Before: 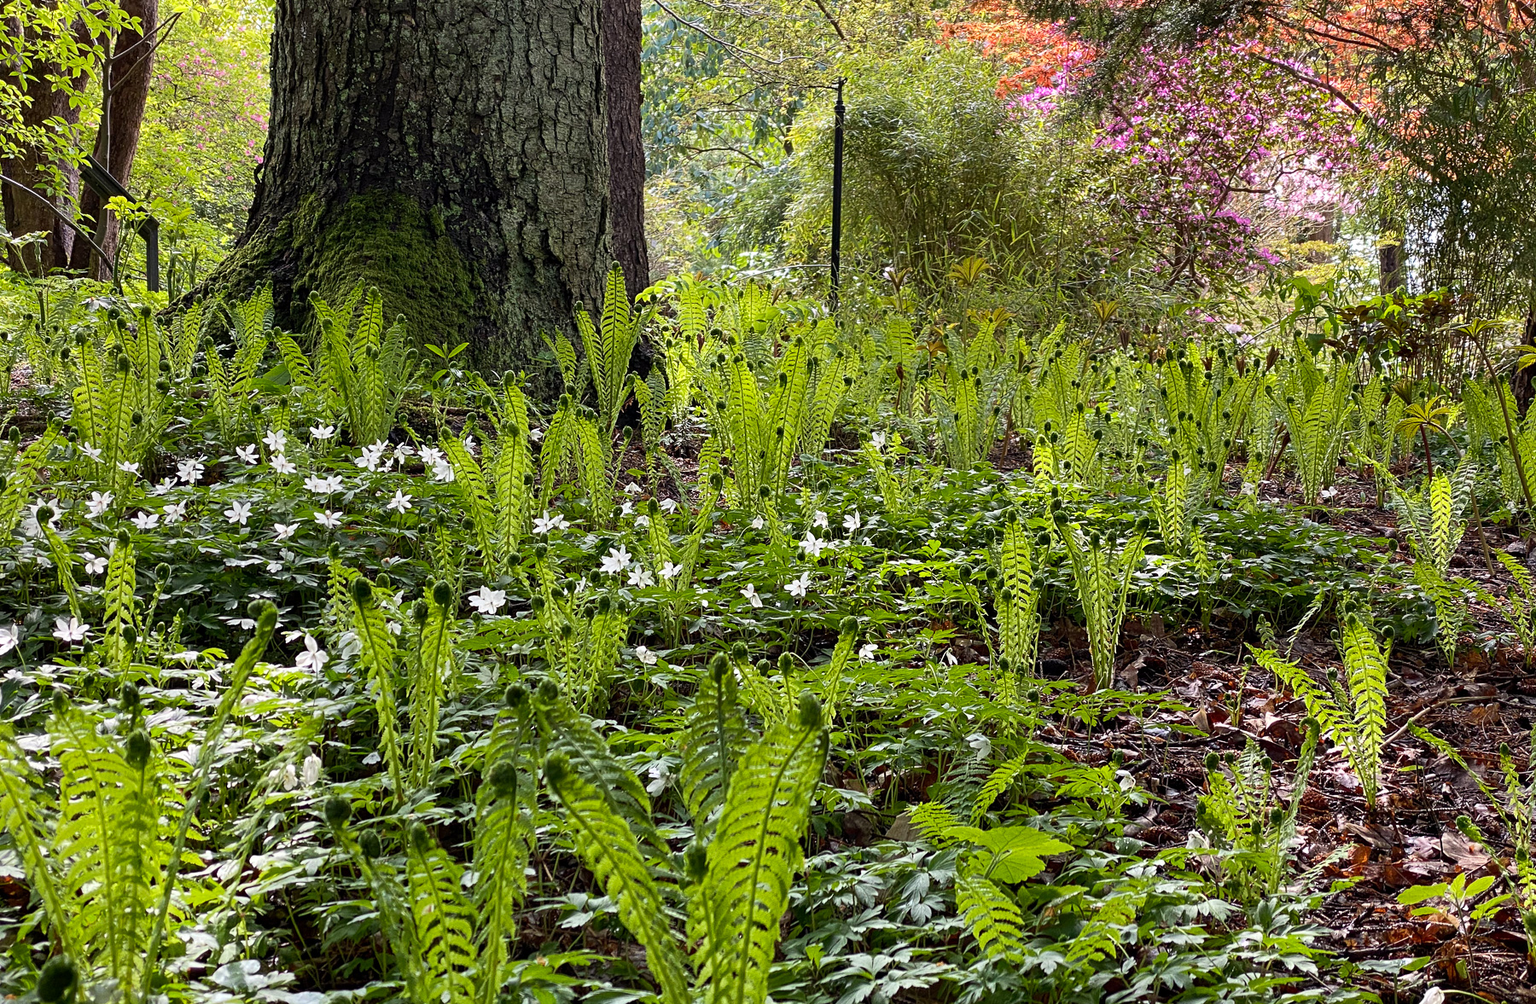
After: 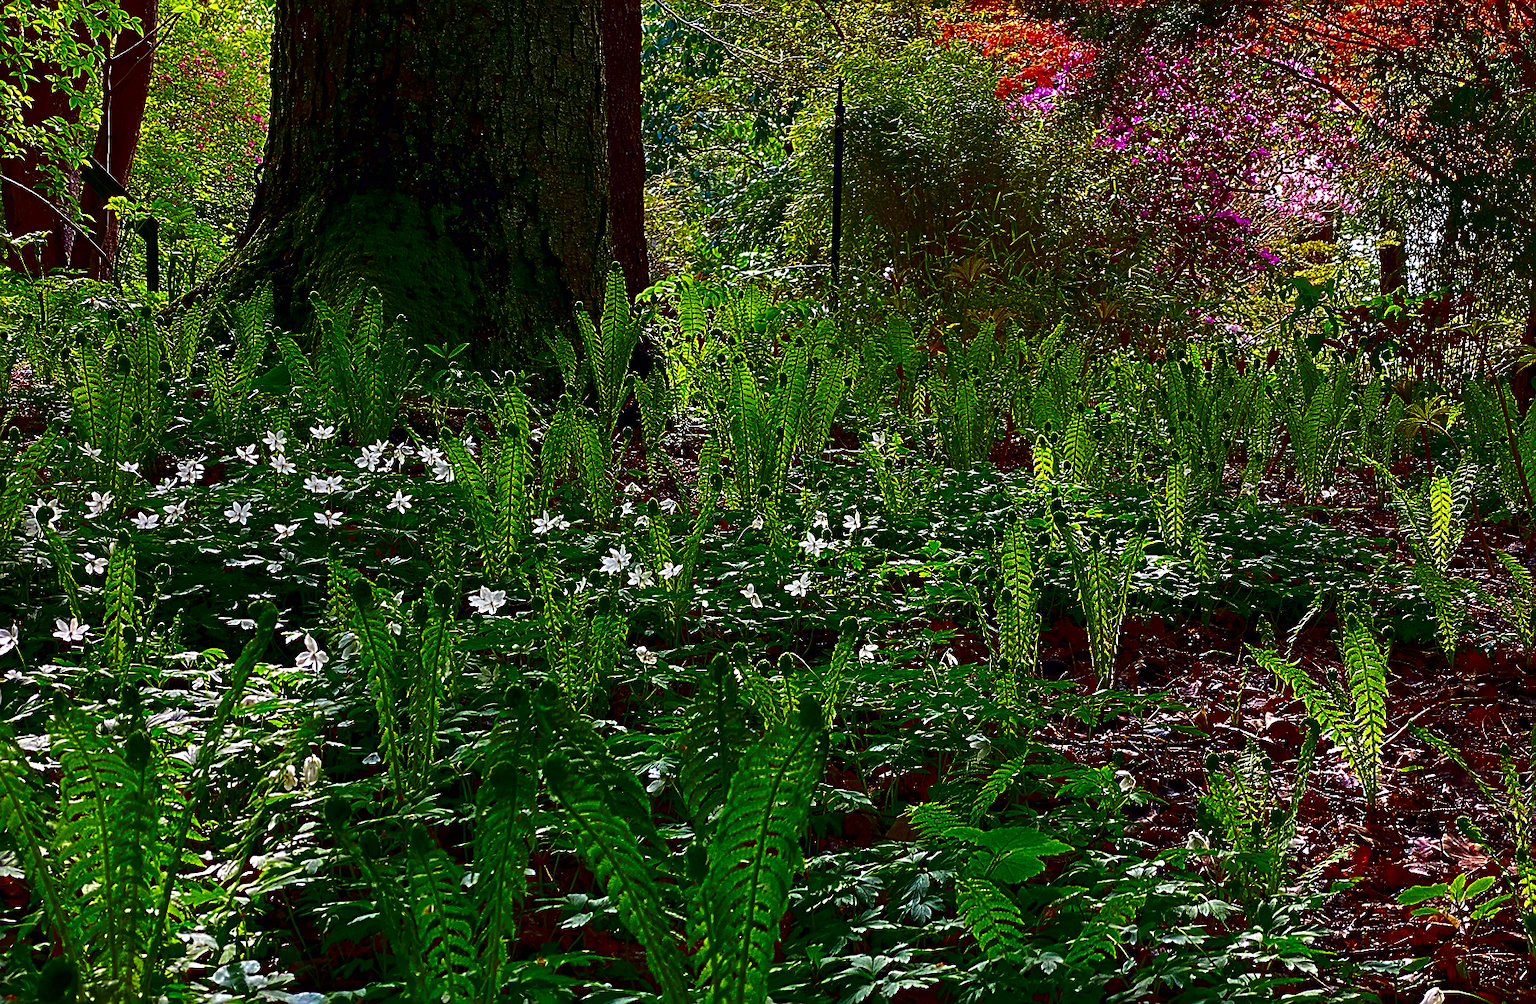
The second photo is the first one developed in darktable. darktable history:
sharpen: on, module defaults
velvia: on, module defaults
contrast brightness saturation: brightness -0.999, saturation 0.984
